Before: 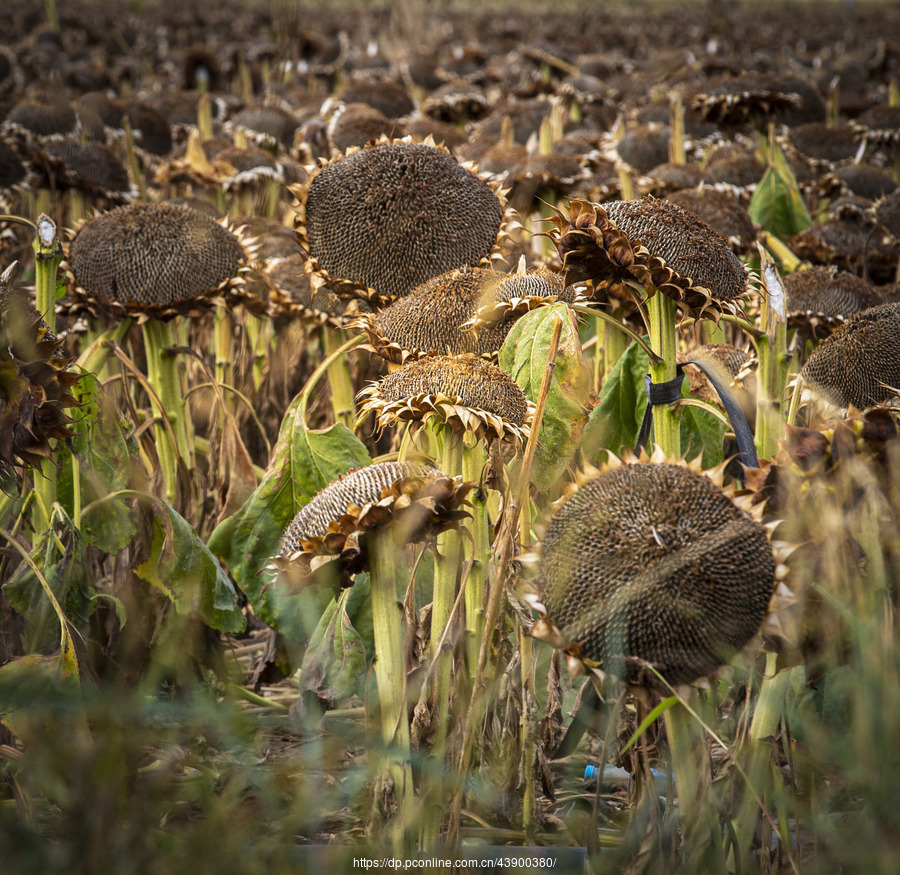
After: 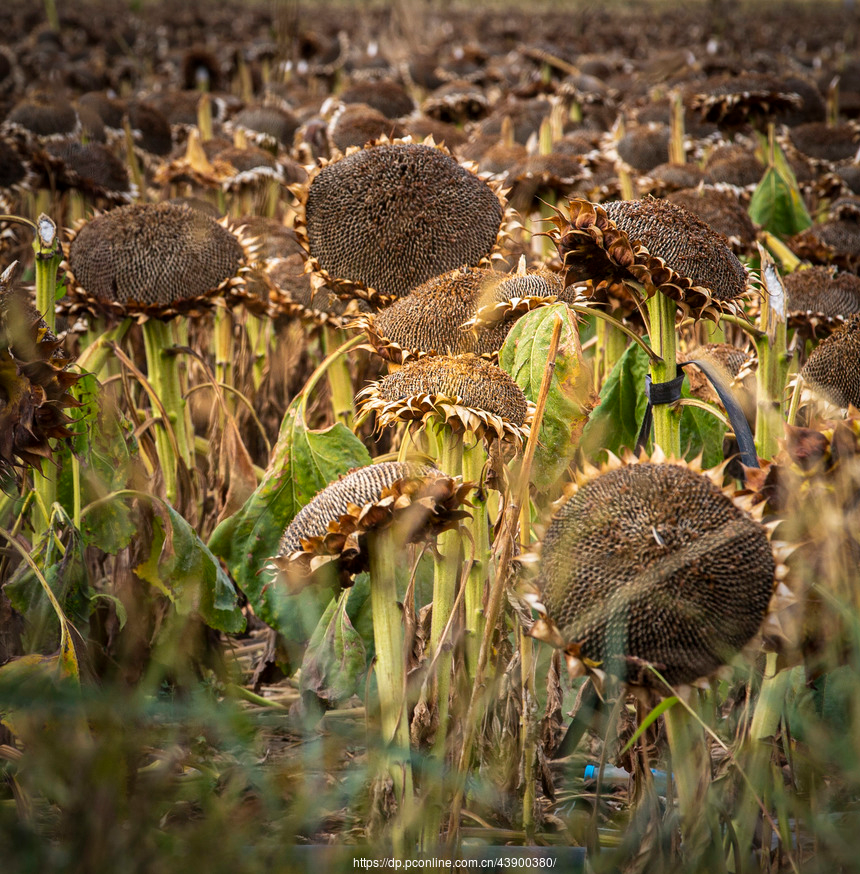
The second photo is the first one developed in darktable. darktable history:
crop: right 4.336%, bottom 0.032%
